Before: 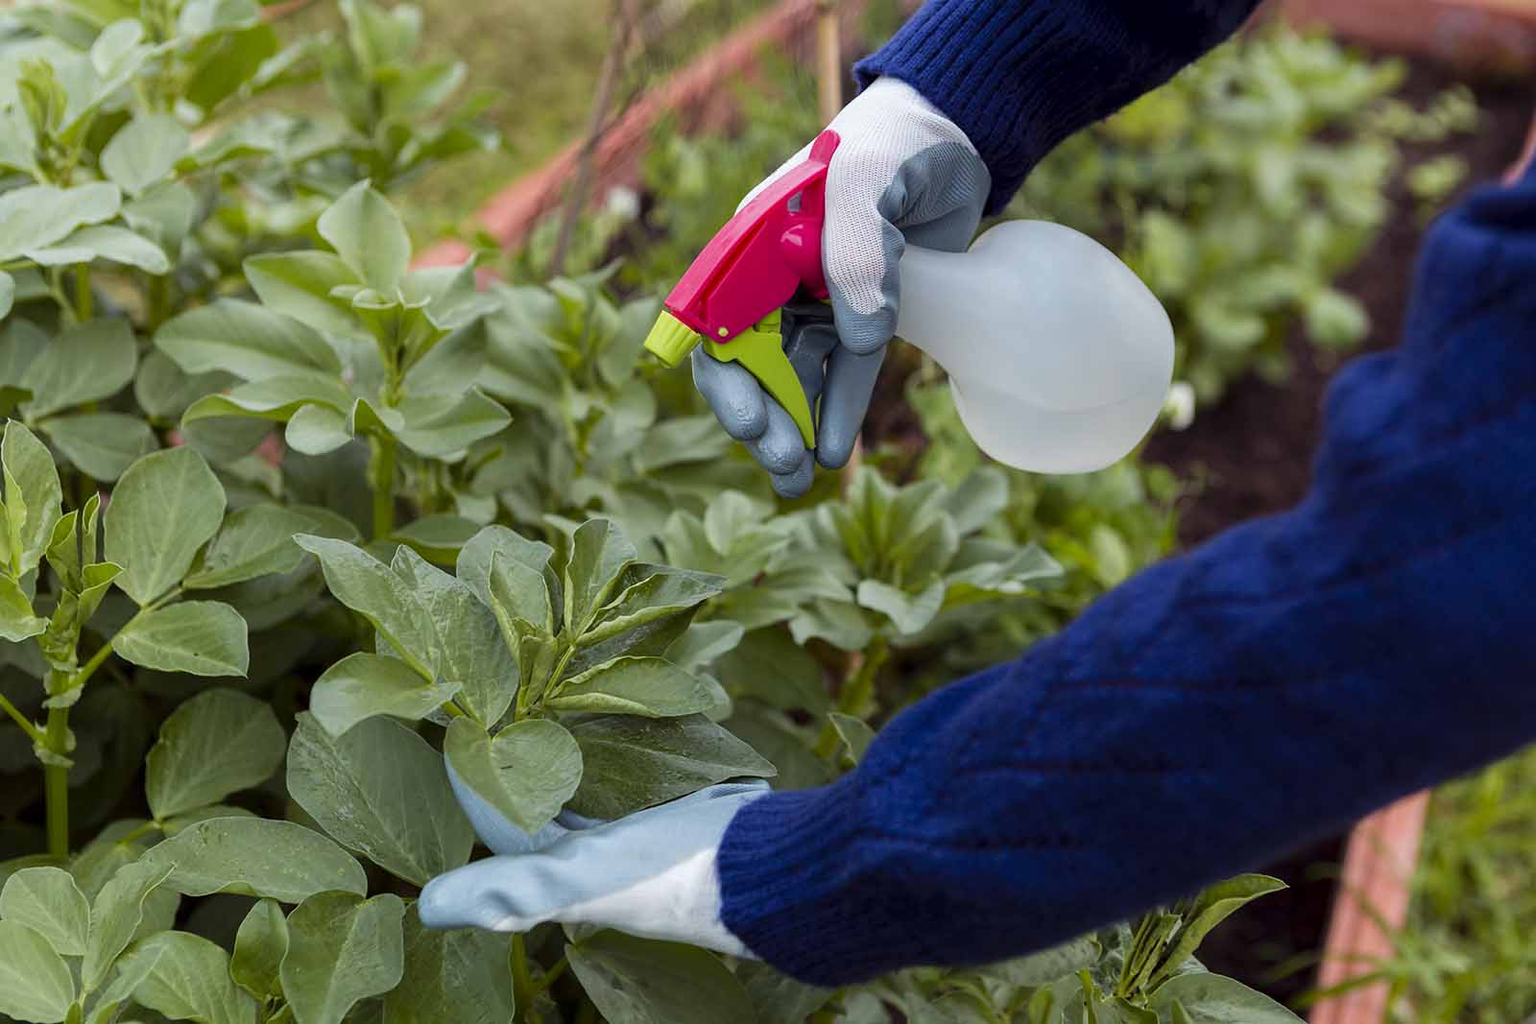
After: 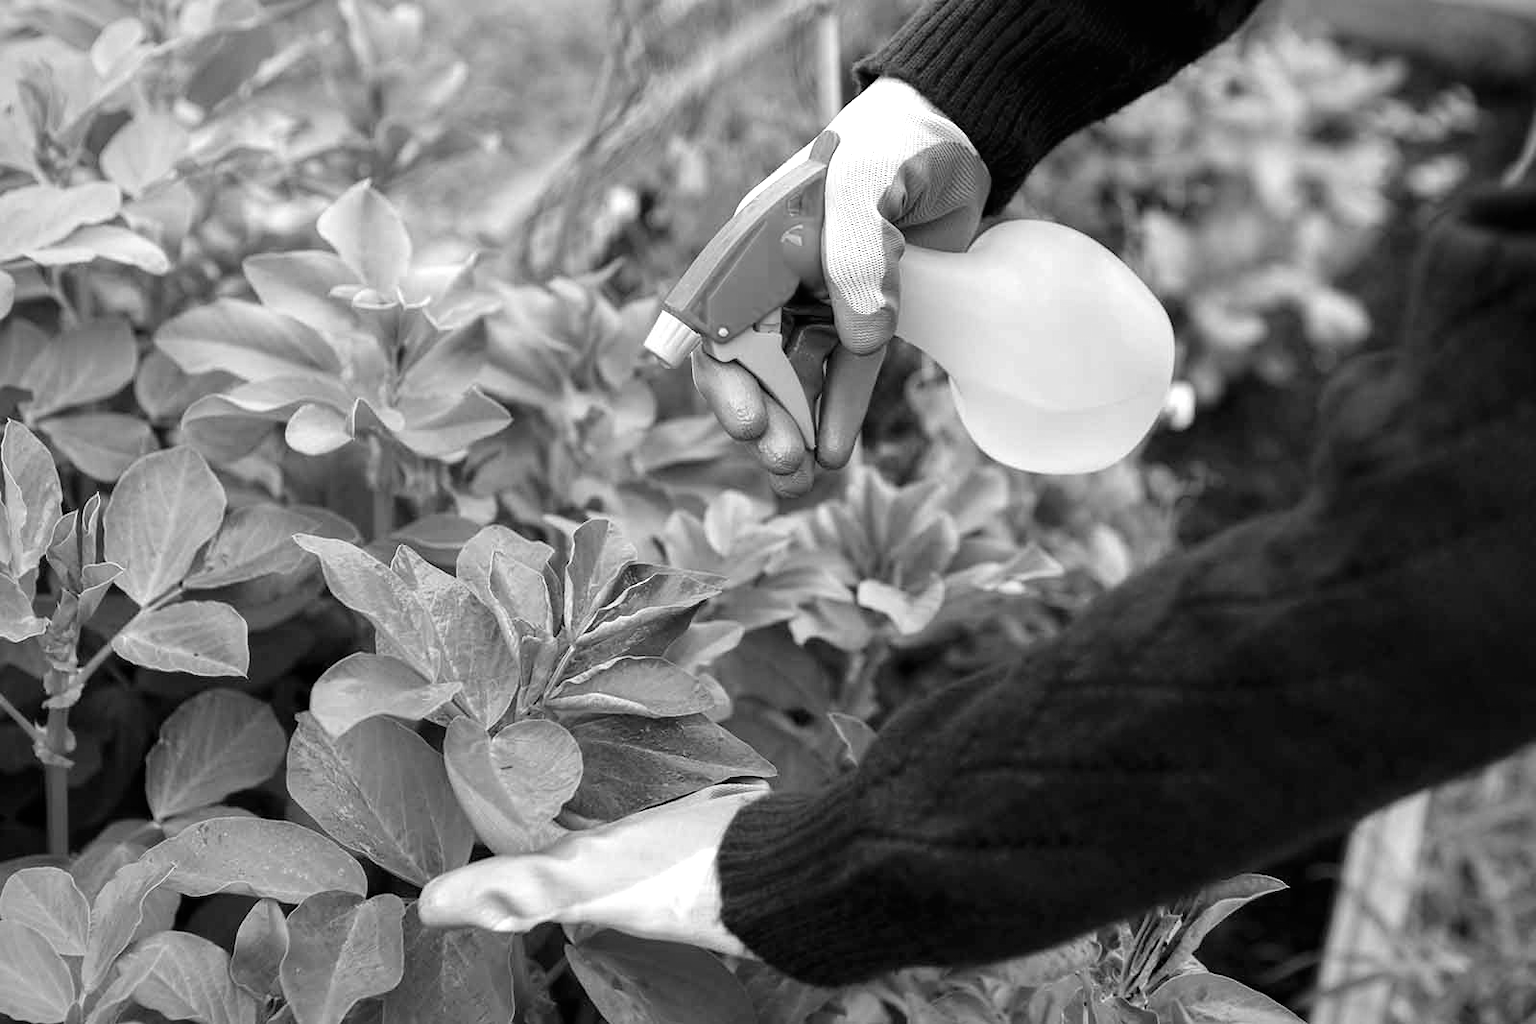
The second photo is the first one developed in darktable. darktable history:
monochrome: on, module defaults
vignetting: on, module defaults
exposure: black level correction 0, exposure 0.7 EV, compensate exposure bias true, compensate highlight preservation false
